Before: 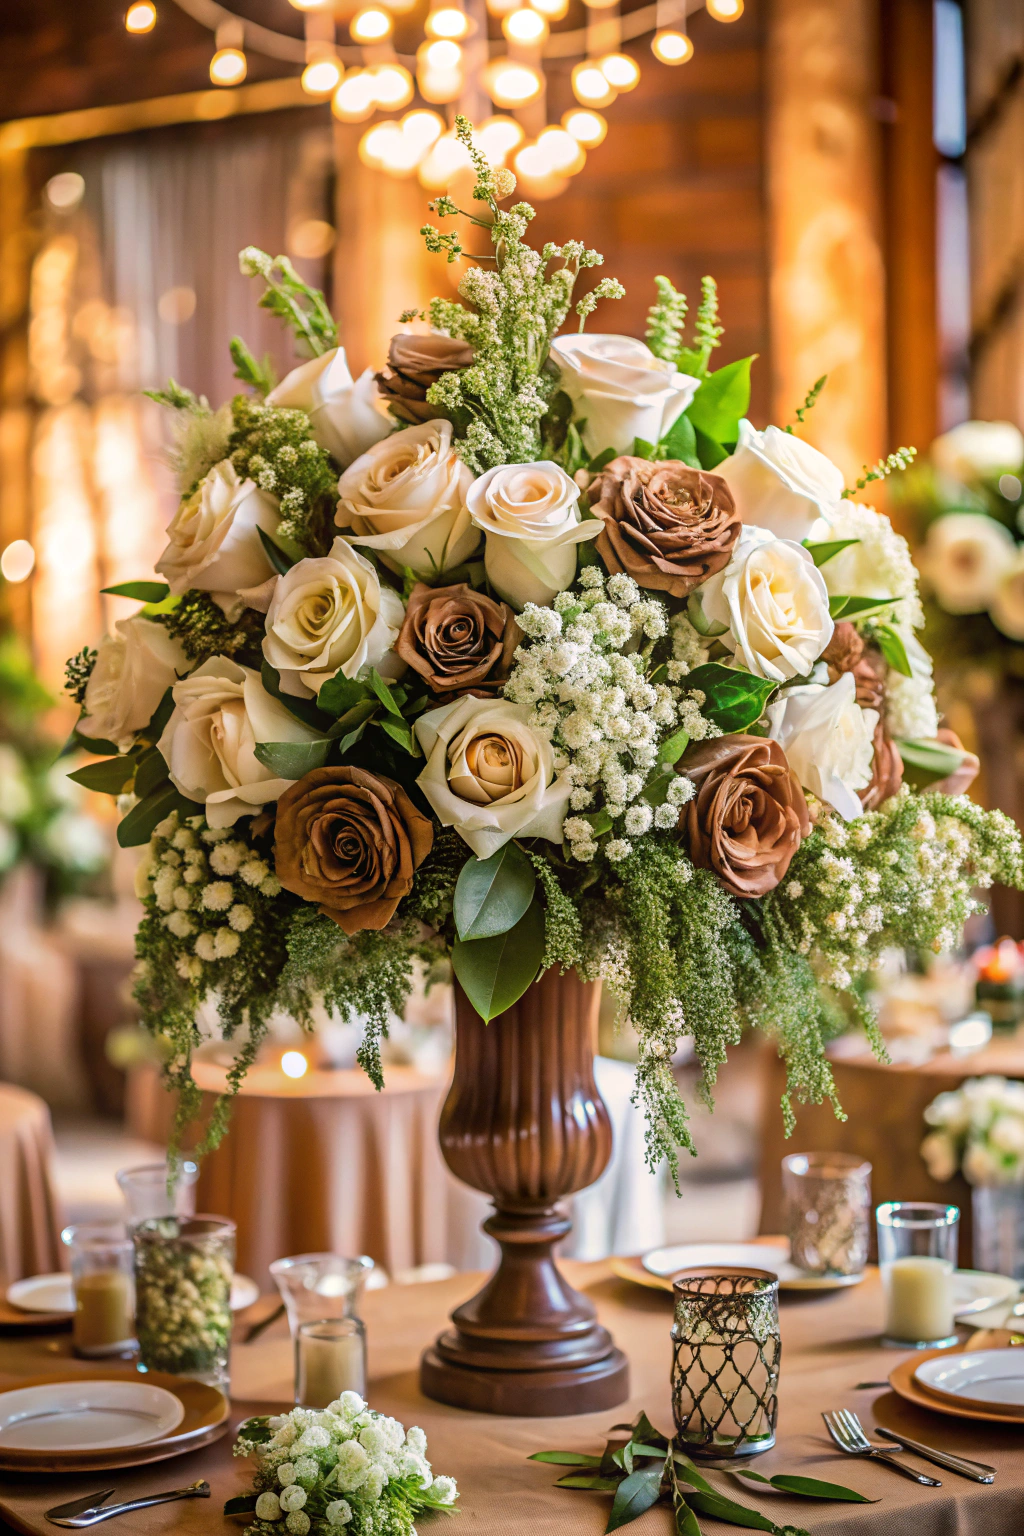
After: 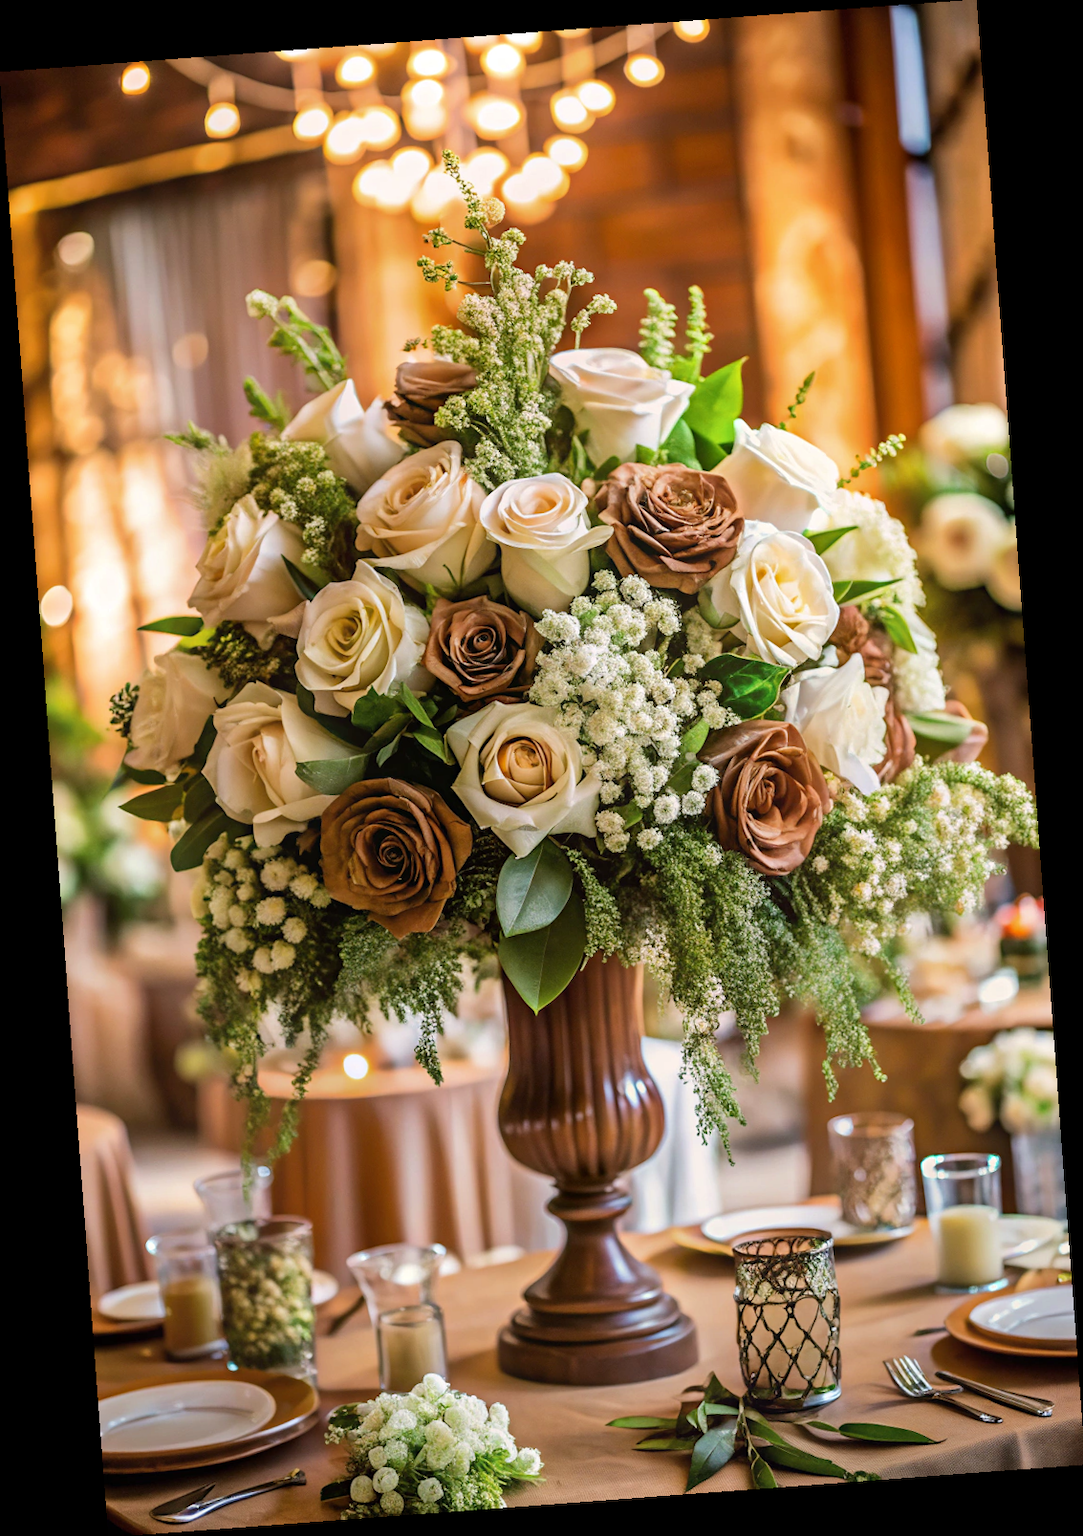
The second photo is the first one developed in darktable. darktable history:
rotate and perspective: rotation -4.25°, automatic cropping off
color zones: curves: ch0 [(0.25, 0.5) (0.463, 0.627) (0.484, 0.637) (0.75, 0.5)]
shadows and highlights: shadows 25, highlights -48, soften with gaussian
